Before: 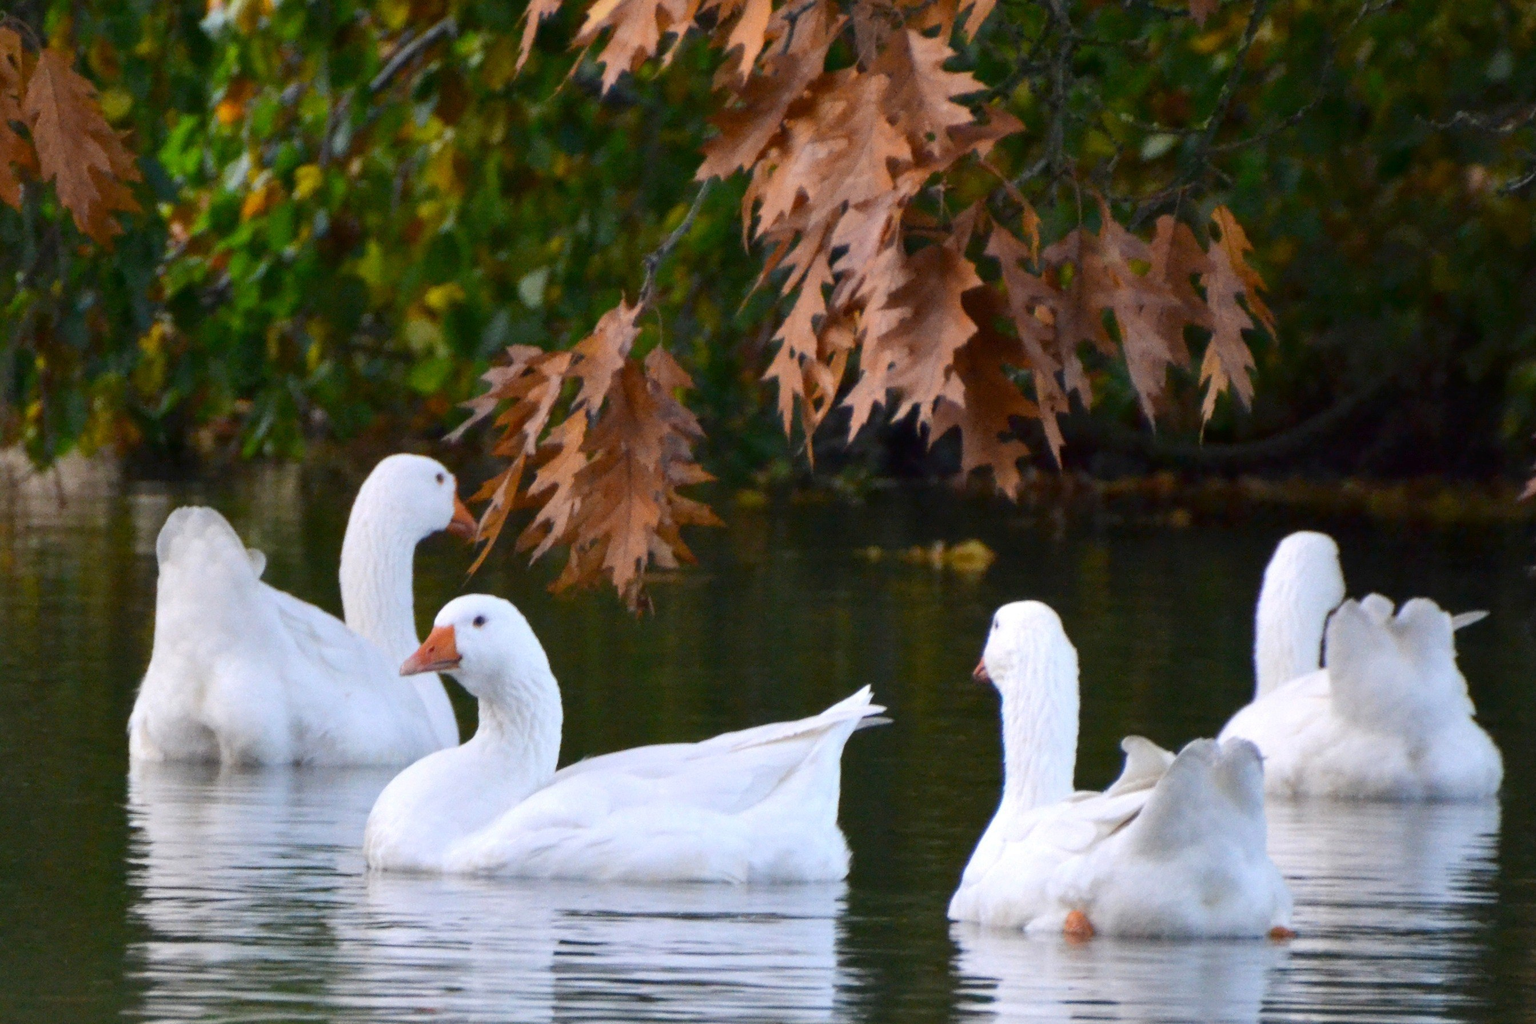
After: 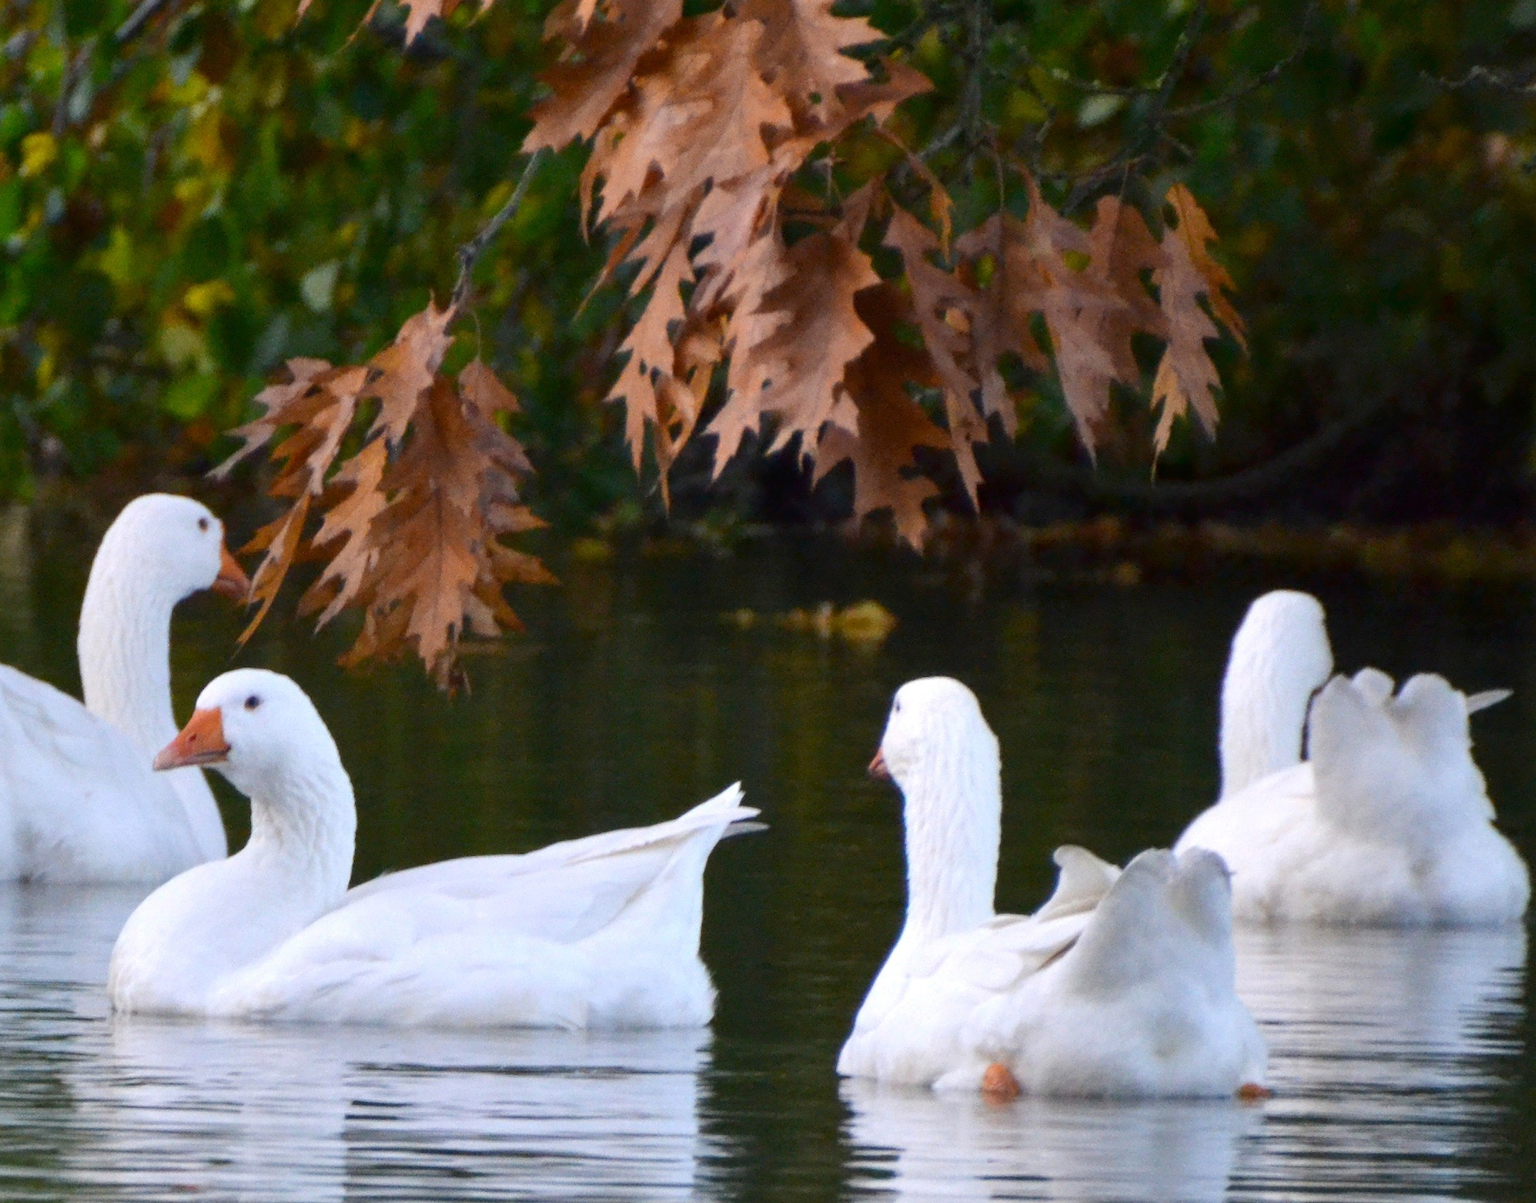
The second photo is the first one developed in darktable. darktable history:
crop and rotate: left 18.063%, top 5.773%, right 1.792%
